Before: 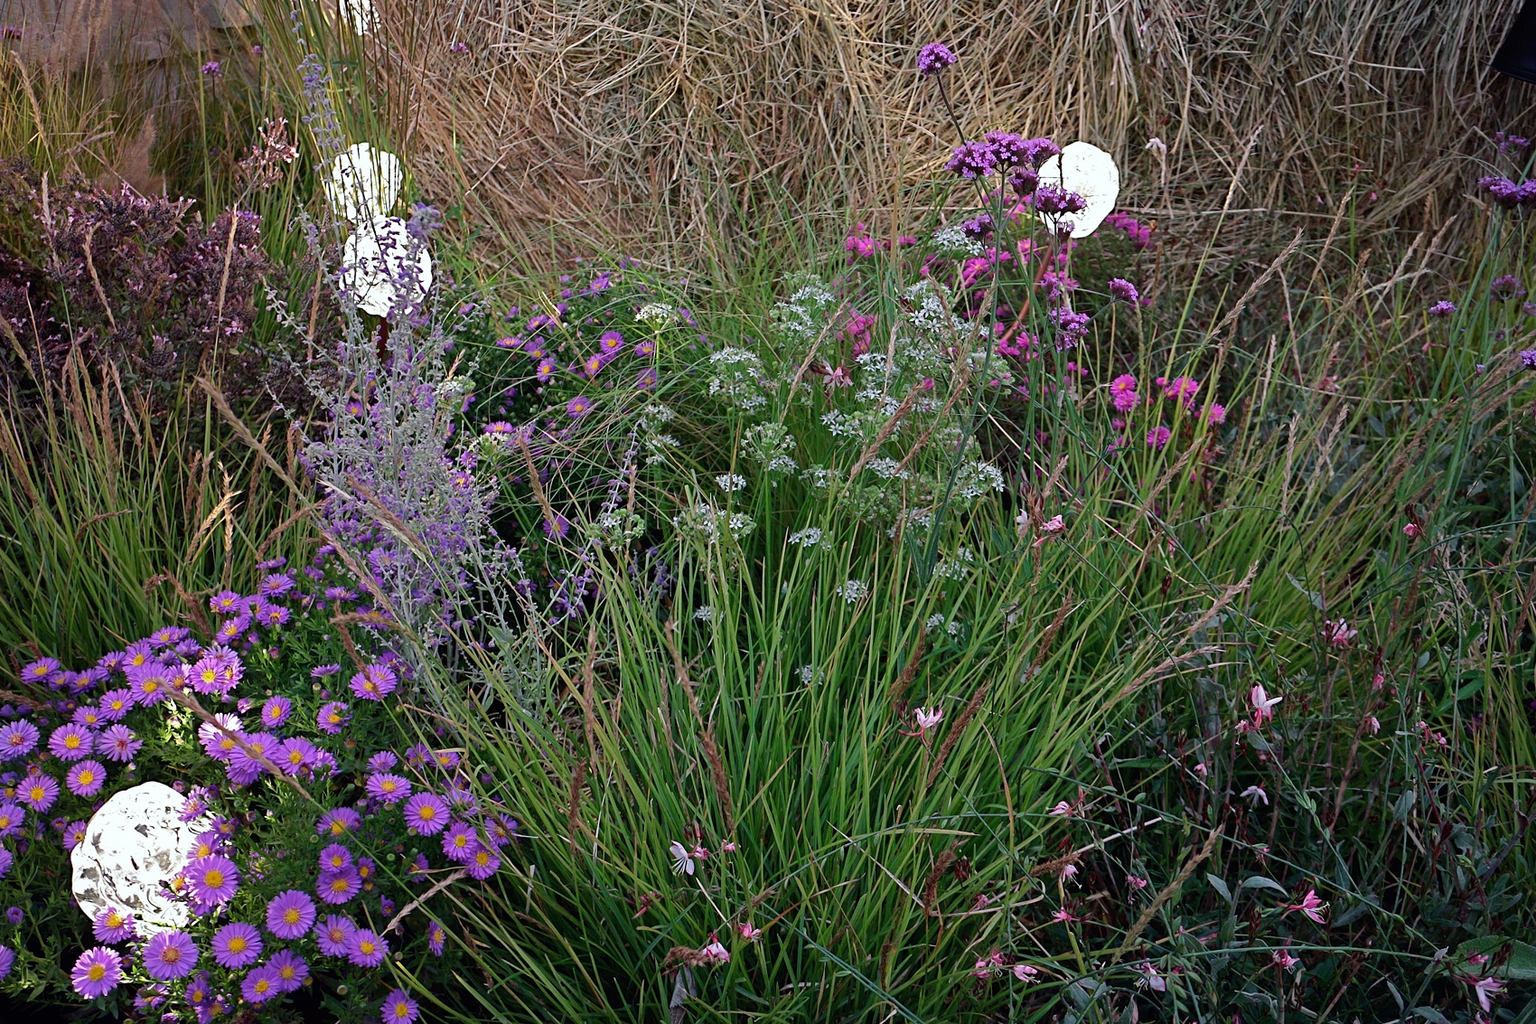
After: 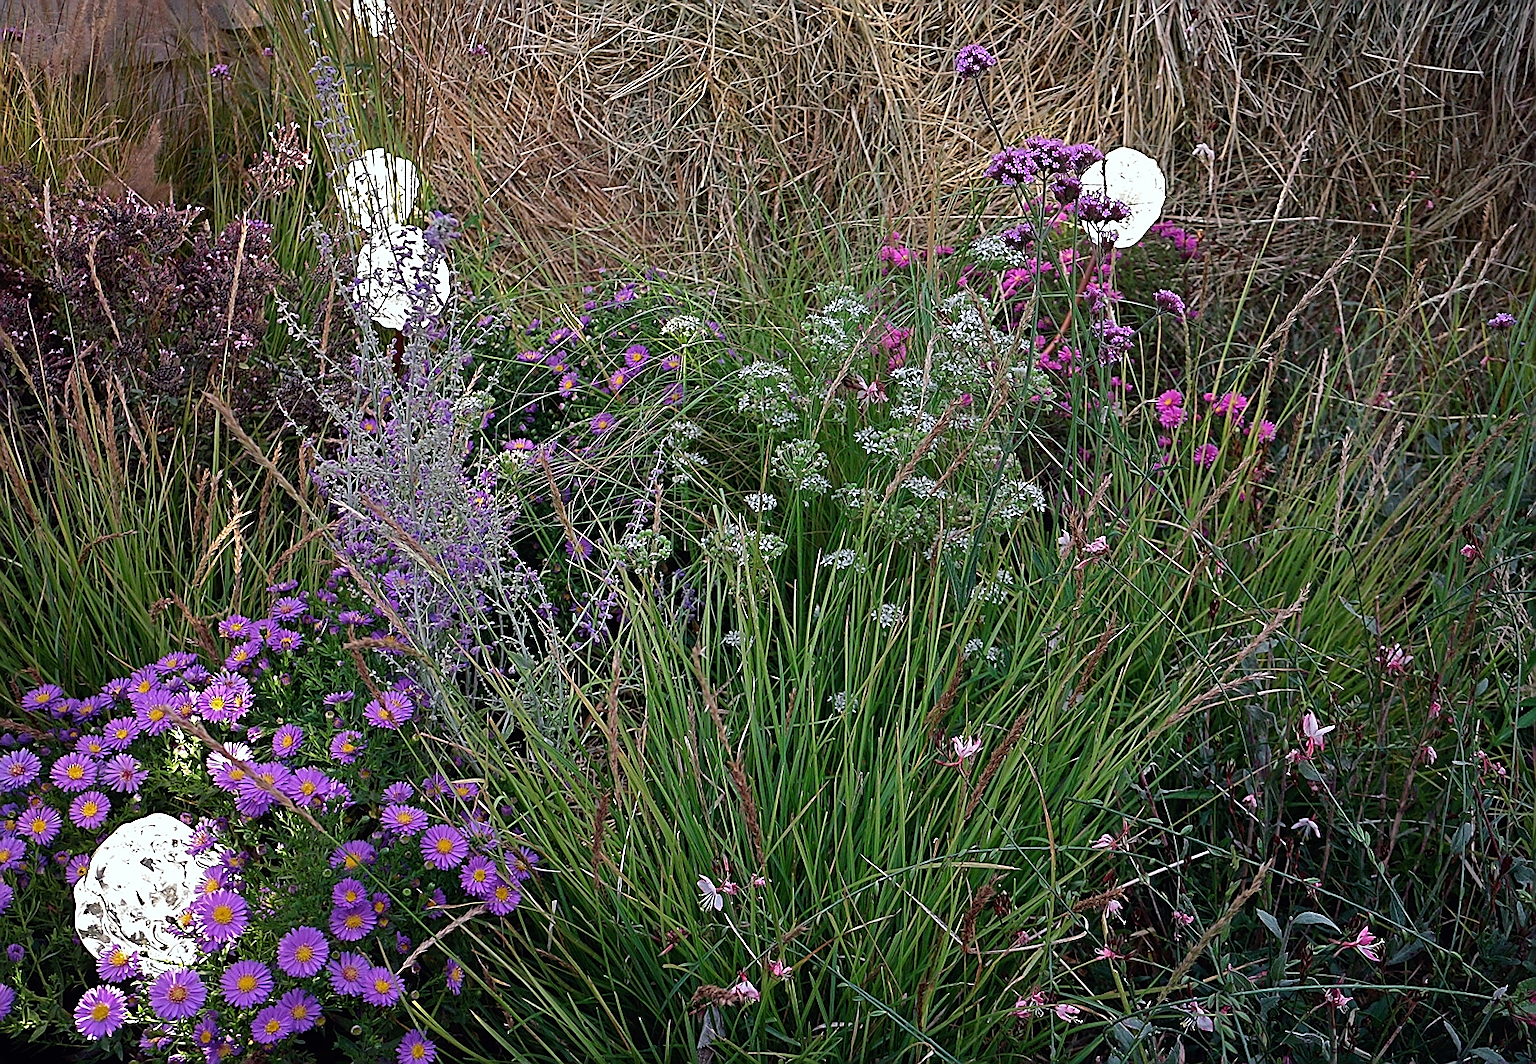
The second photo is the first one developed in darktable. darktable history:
crop: right 3.892%, bottom 0.024%
sharpen: radius 1.351, amount 1.249, threshold 0.764
